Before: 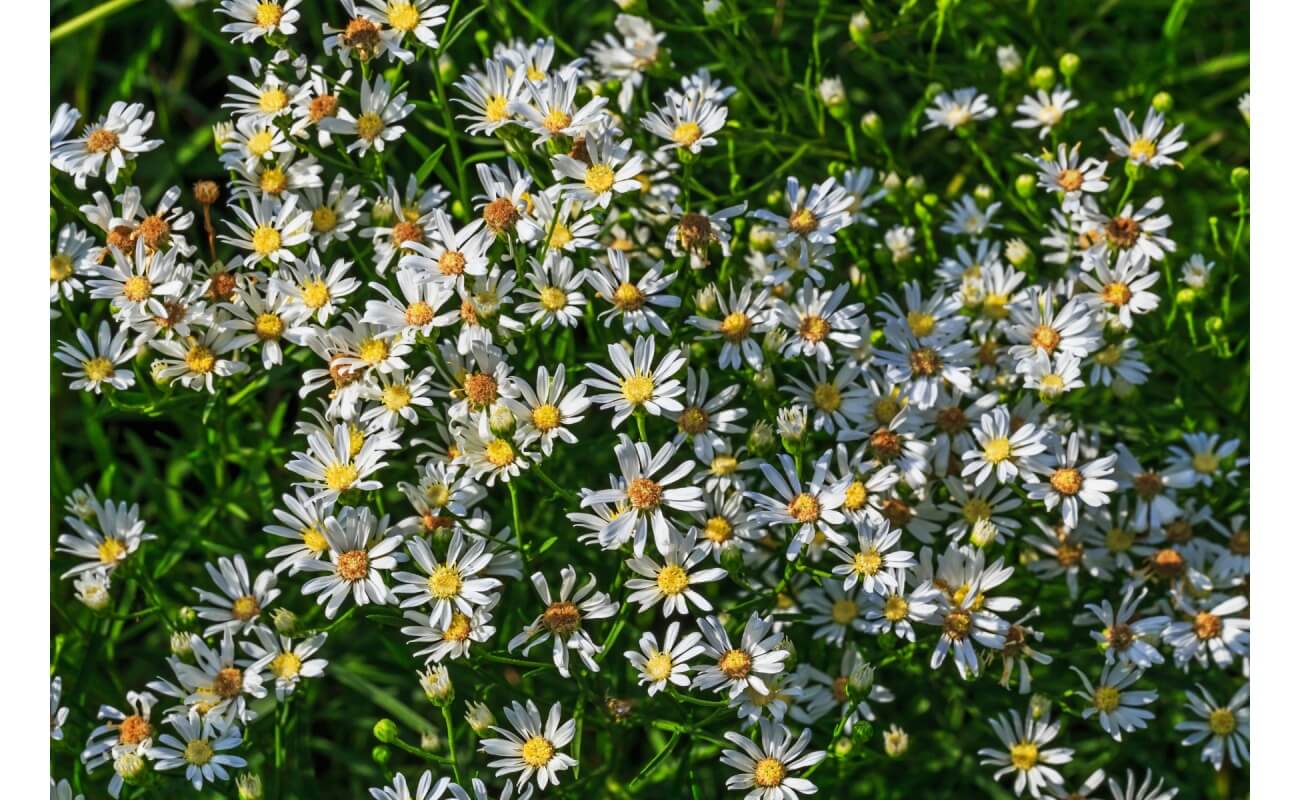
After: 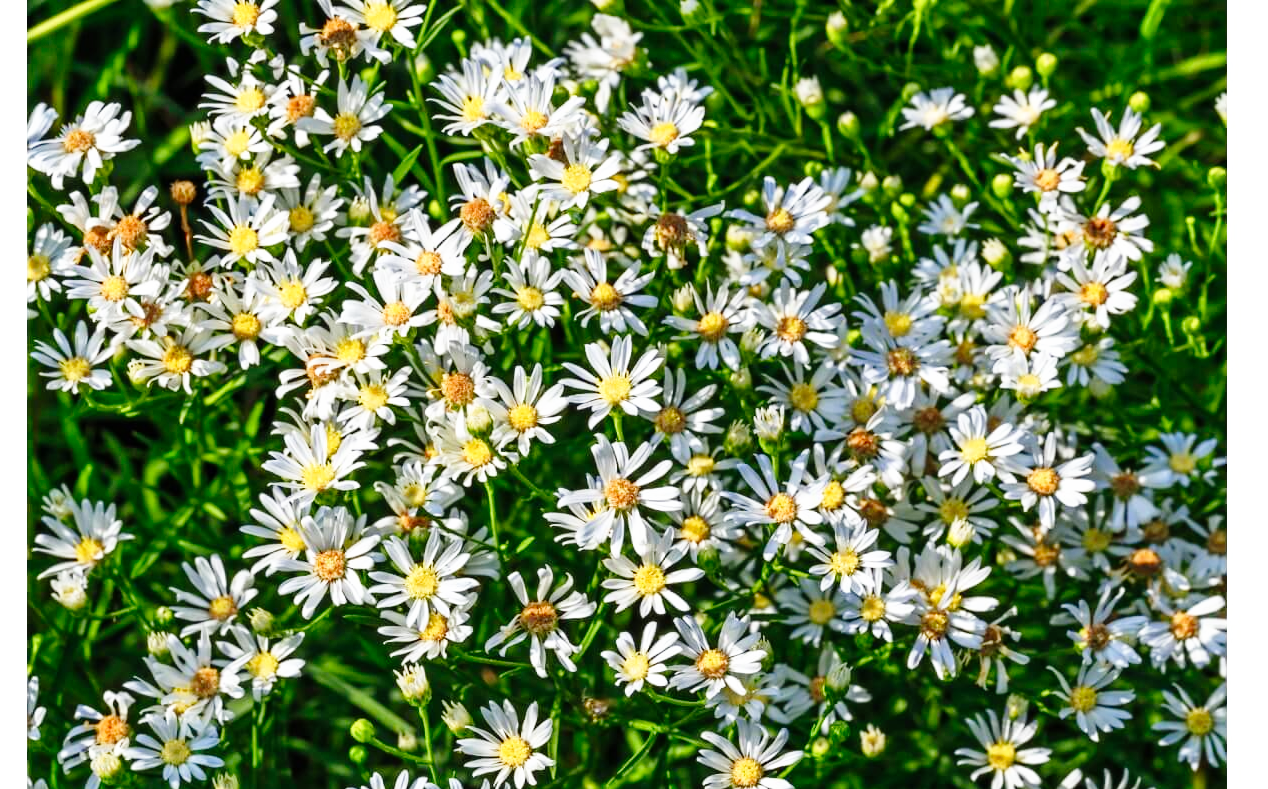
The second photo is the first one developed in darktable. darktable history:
base curve: curves: ch0 [(0, 0) (0.008, 0.007) (0.022, 0.029) (0.048, 0.089) (0.092, 0.197) (0.191, 0.399) (0.275, 0.534) (0.357, 0.65) (0.477, 0.78) (0.542, 0.833) (0.799, 0.973) (1, 1)], preserve colors none
crop and rotate: left 1.774%, right 0.633%, bottom 1.28%
tone equalizer: on, module defaults
